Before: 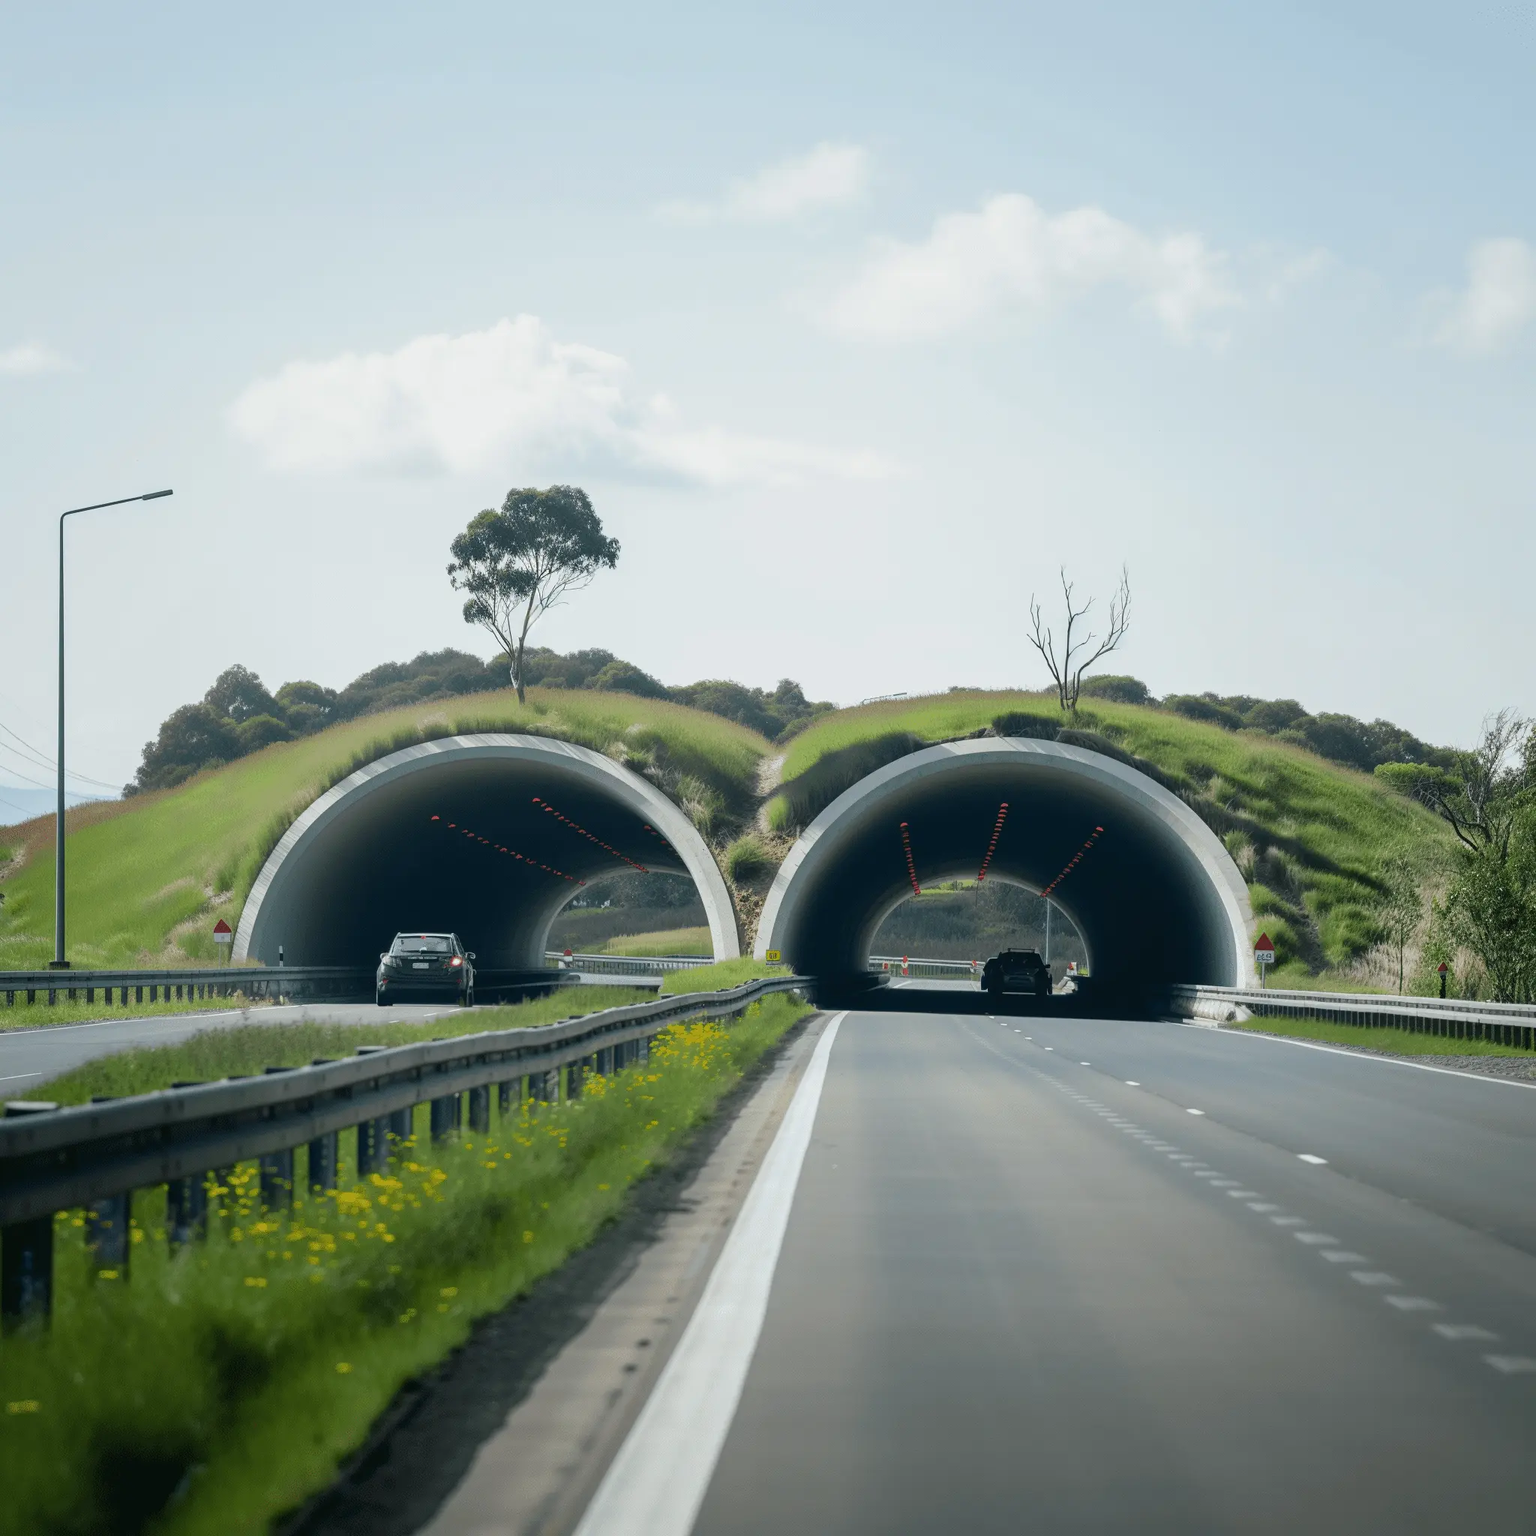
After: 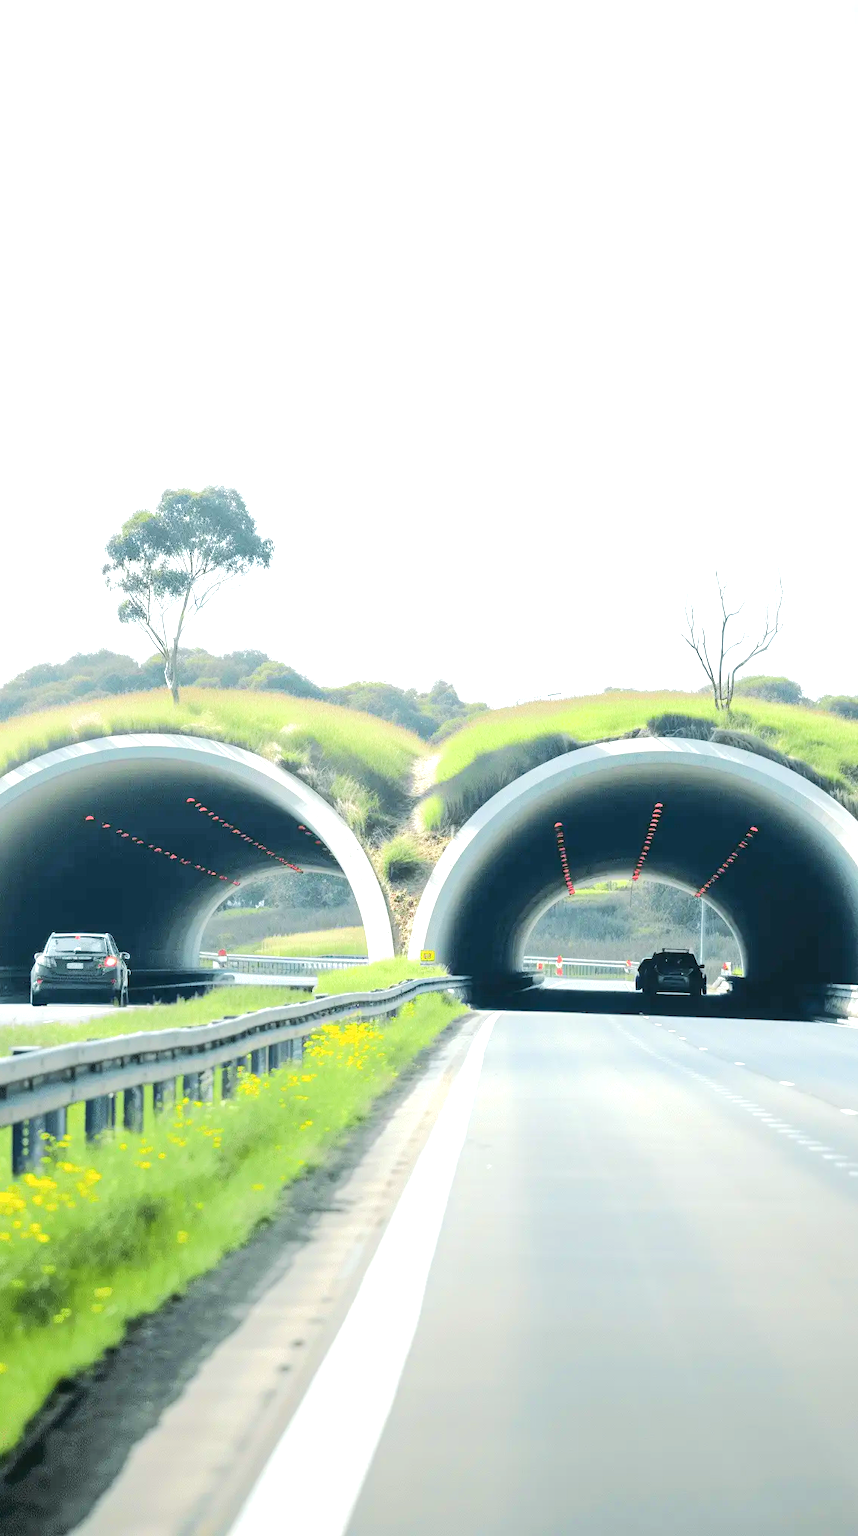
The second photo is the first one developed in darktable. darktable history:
exposure: black level correction 0, exposure 1.123 EV, compensate highlight preservation false
crop and rotate: left 22.51%, right 21.563%
tone equalizer: -7 EV 0.156 EV, -6 EV 0.626 EV, -5 EV 1.13 EV, -4 EV 1.35 EV, -3 EV 1.13 EV, -2 EV 0.6 EV, -1 EV 0.156 EV, edges refinement/feathering 500, mask exposure compensation -1.57 EV, preserve details no
